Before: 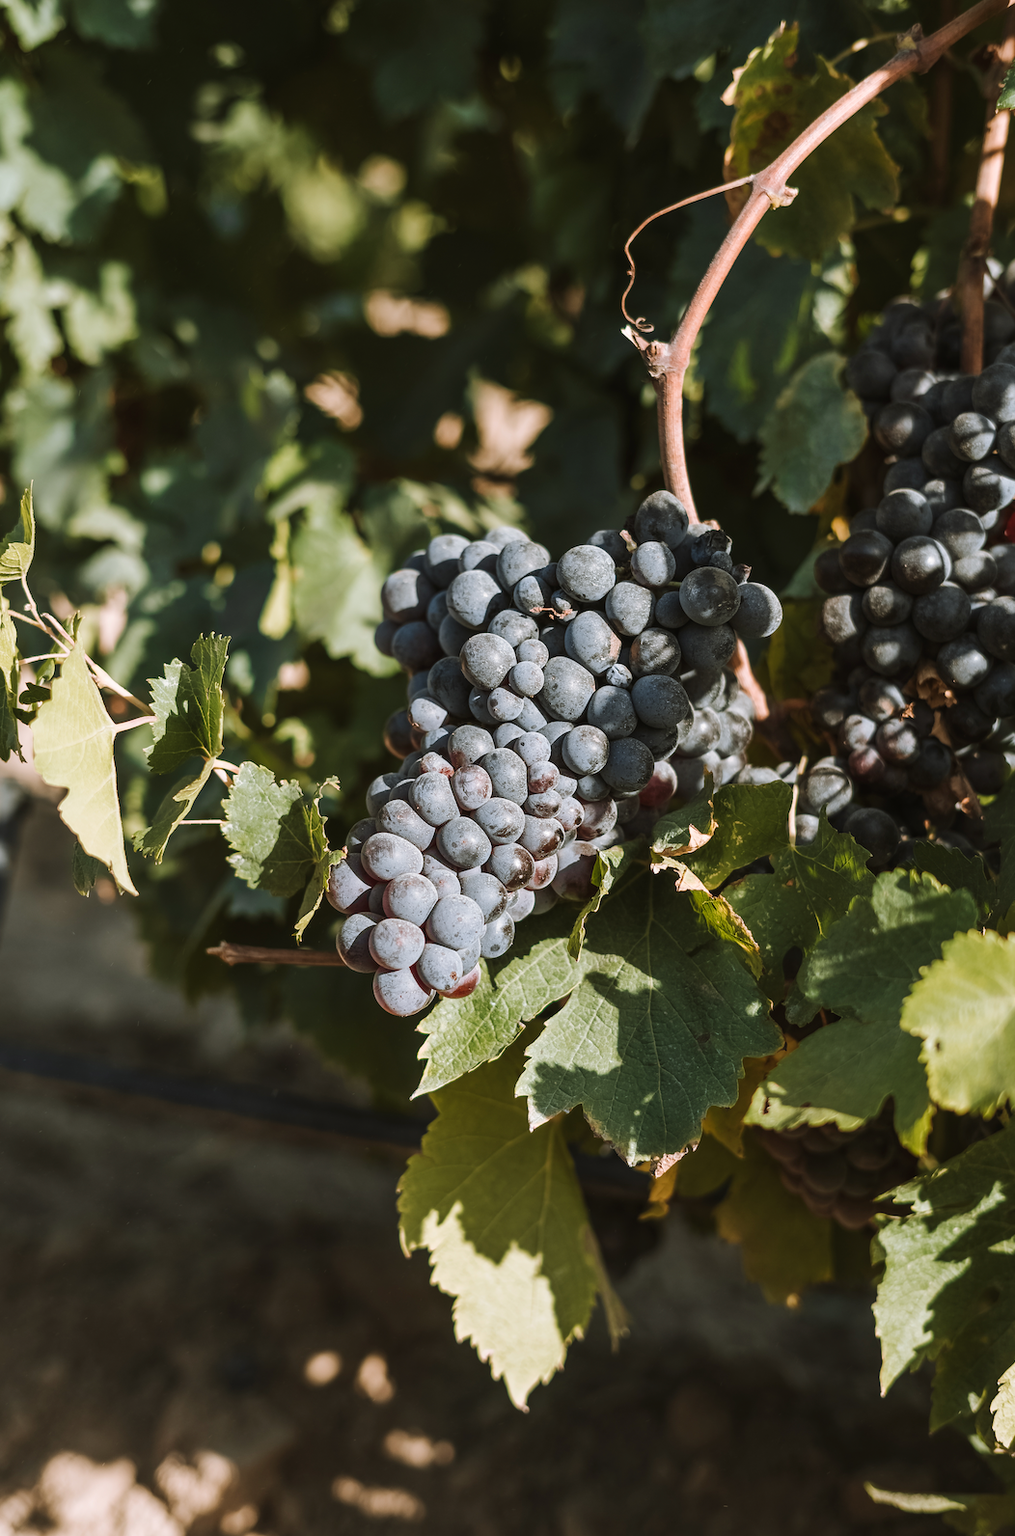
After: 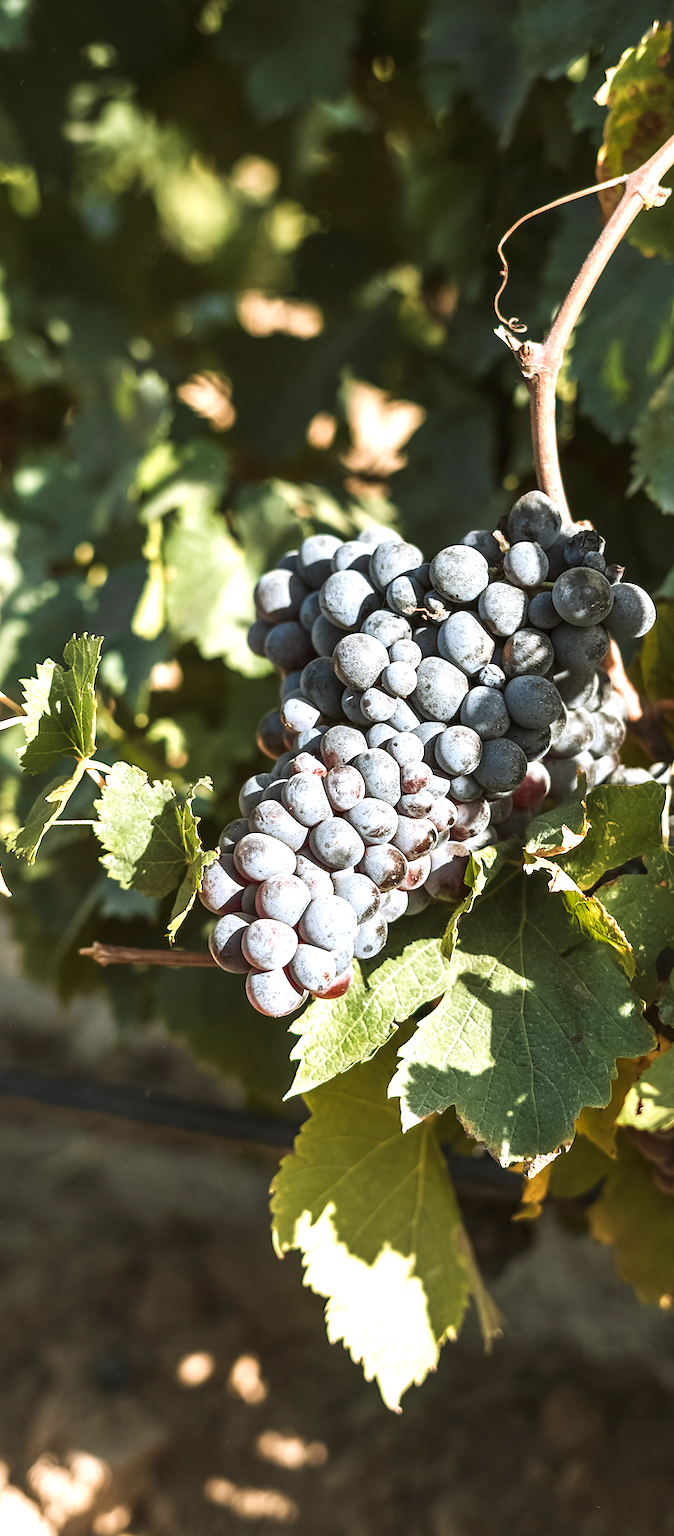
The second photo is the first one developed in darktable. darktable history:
exposure: black level correction 0.001, exposure 1 EV, compensate exposure bias true, compensate highlight preservation false
crop and rotate: left 12.596%, right 20.909%
